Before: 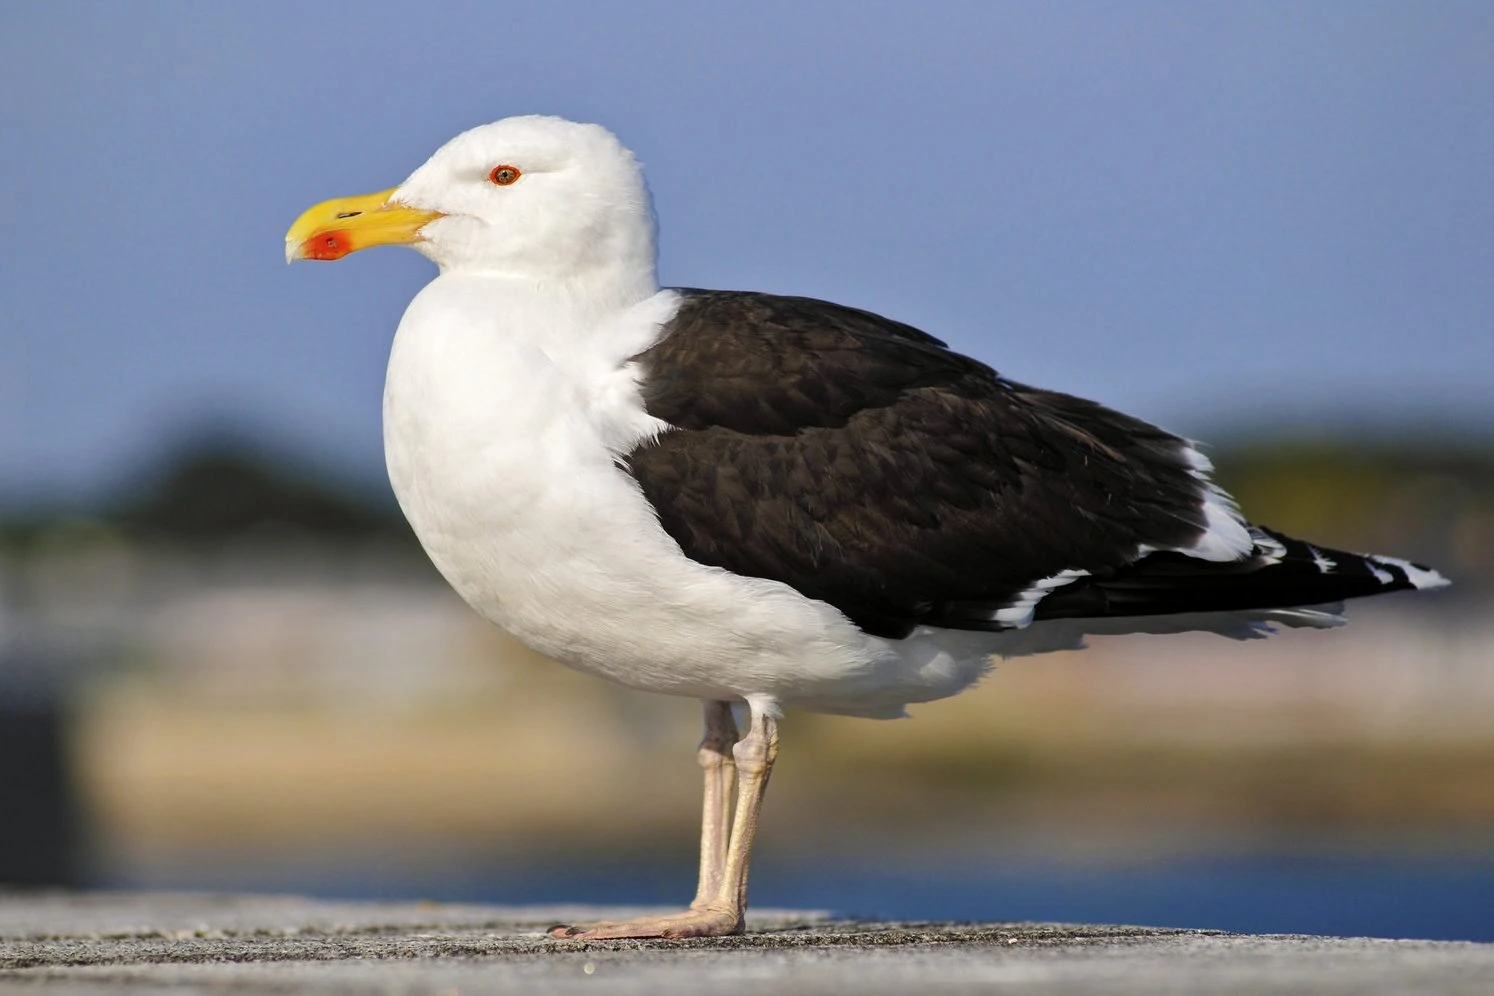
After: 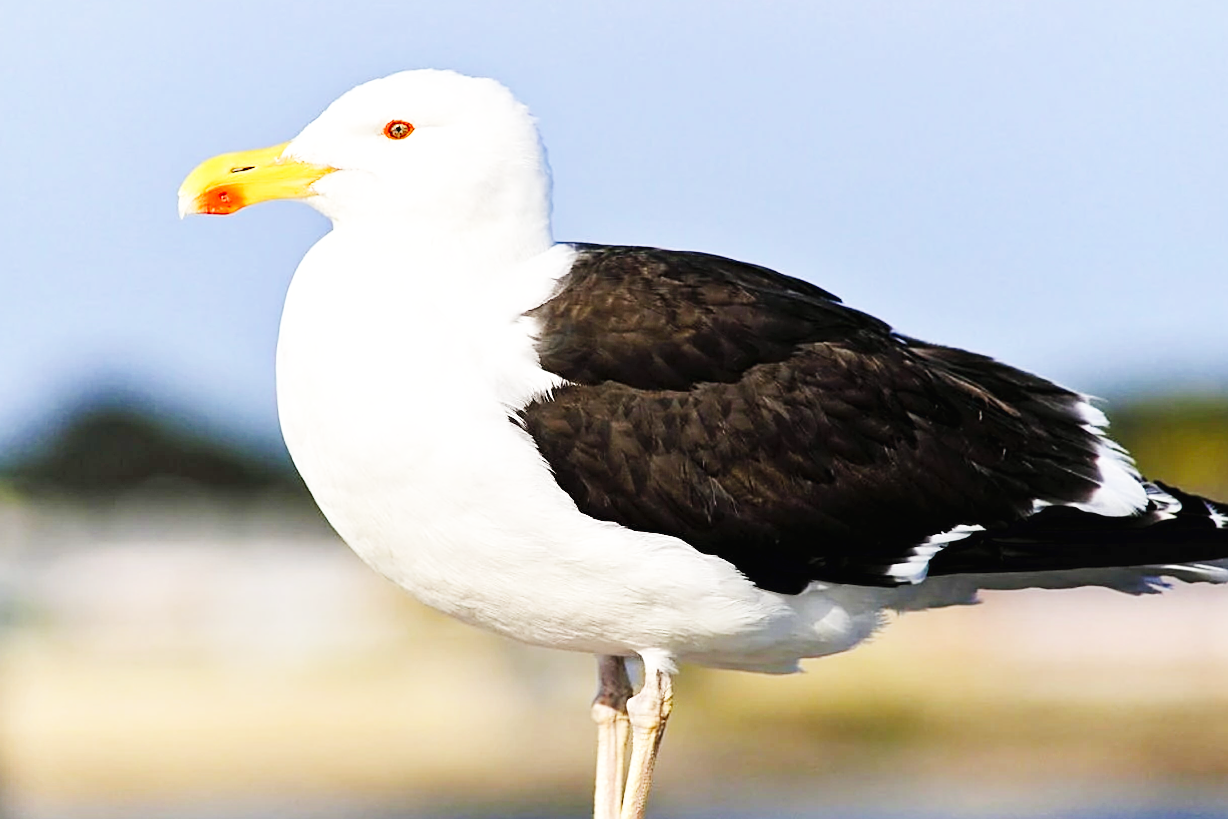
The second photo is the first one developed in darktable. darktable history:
lens correction: scale 1, crop 1, focal 35, aperture 7.1, distance 1000, camera "Canon EOS 6D", lens "Sigma 35mm f/1.4 DG HSM"
base curve: curves: ch0 [(0, 0.003) (0.001, 0.002) (0.006, 0.004) (0.02, 0.022) (0.048, 0.086) (0.094, 0.234) (0.162, 0.431) (0.258, 0.629) (0.385, 0.8) (0.548, 0.918) (0.751, 0.988) (1, 1)], preserve colors none
sharpen: on, module defaults
contrast brightness saturation: contrast 0.05
crop and rotate: left 7.196%, top 4.574%, right 10.605%, bottom 13.178%
